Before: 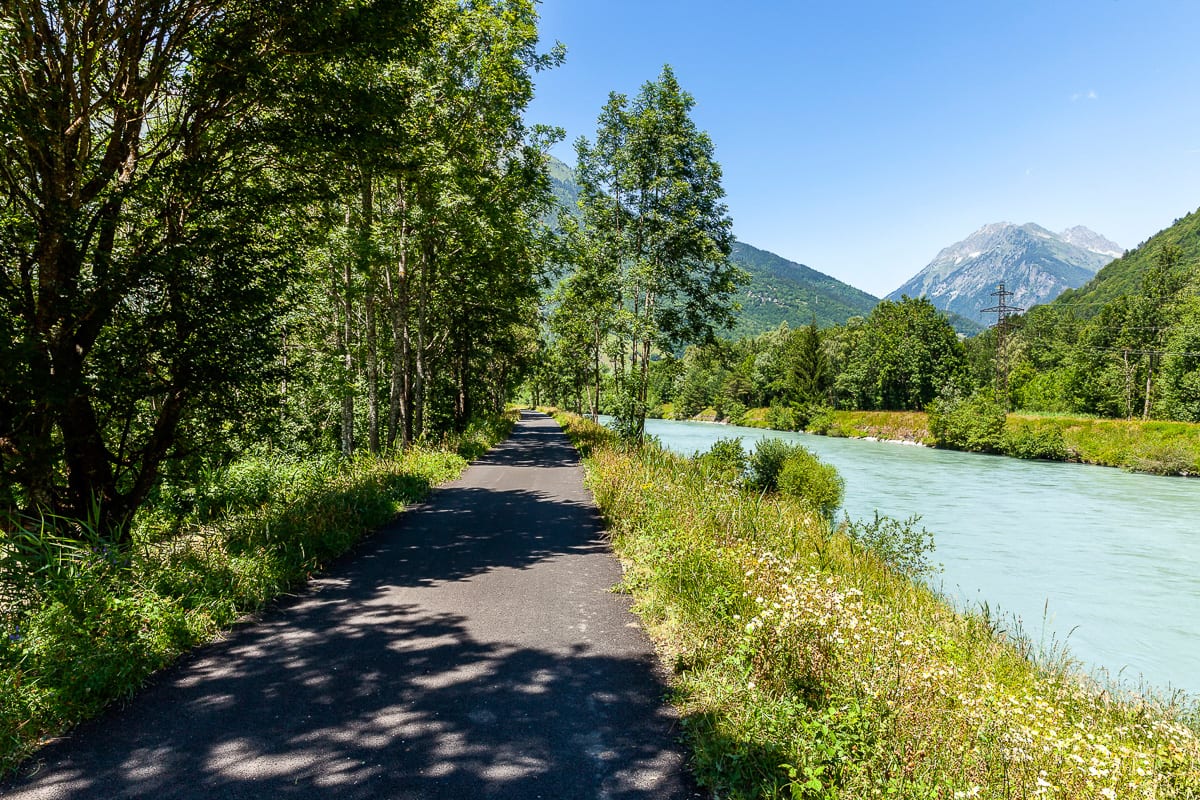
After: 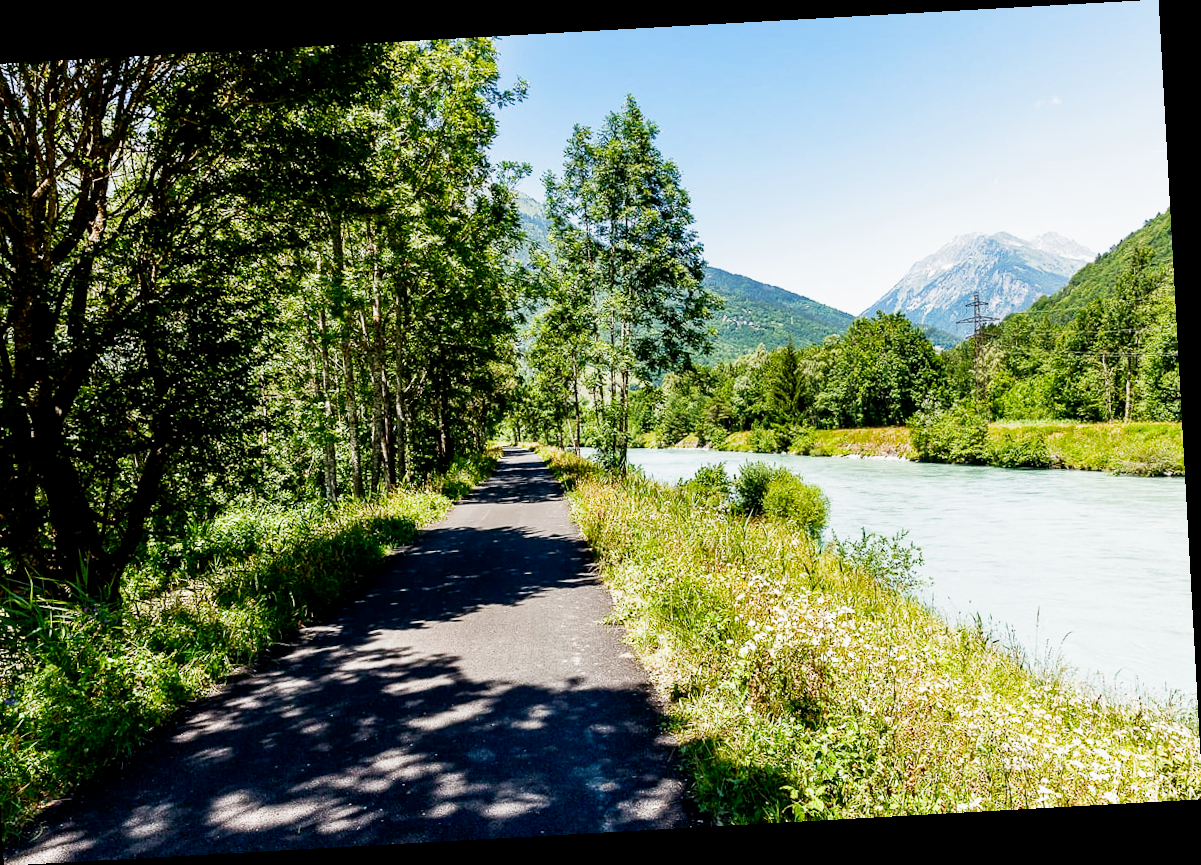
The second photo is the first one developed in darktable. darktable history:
crop and rotate: left 3.238%
rotate and perspective: rotation -3.18°, automatic cropping off
filmic rgb: middle gray luminance 12.74%, black relative exposure -10.13 EV, white relative exposure 3.47 EV, threshold 6 EV, target black luminance 0%, hardness 5.74, latitude 44.69%, contrast 1.221, highlights saturation mix 5%, shadows ↔ highlights balance 26.78%, add noise in highlights 0, preserve chrominance no, color science v3 (2019), use custom middle-gray values true, iterations of high-quality reconstruction 0, contrast in highlights soft, enable highlight reconstruction true
